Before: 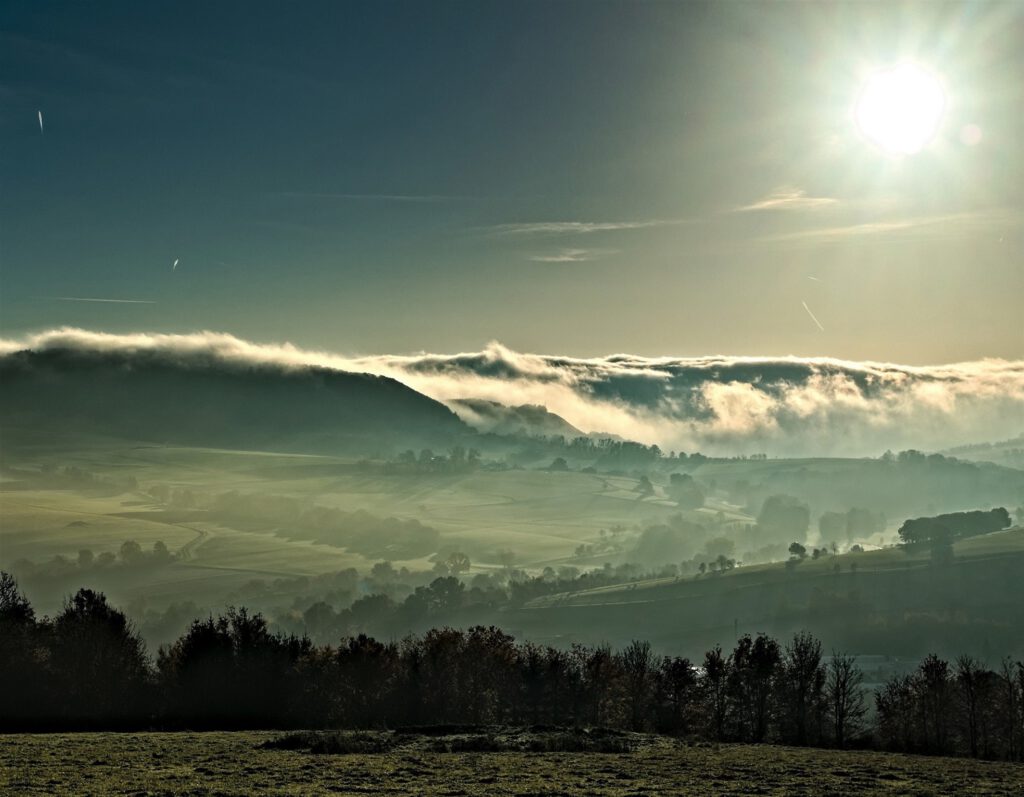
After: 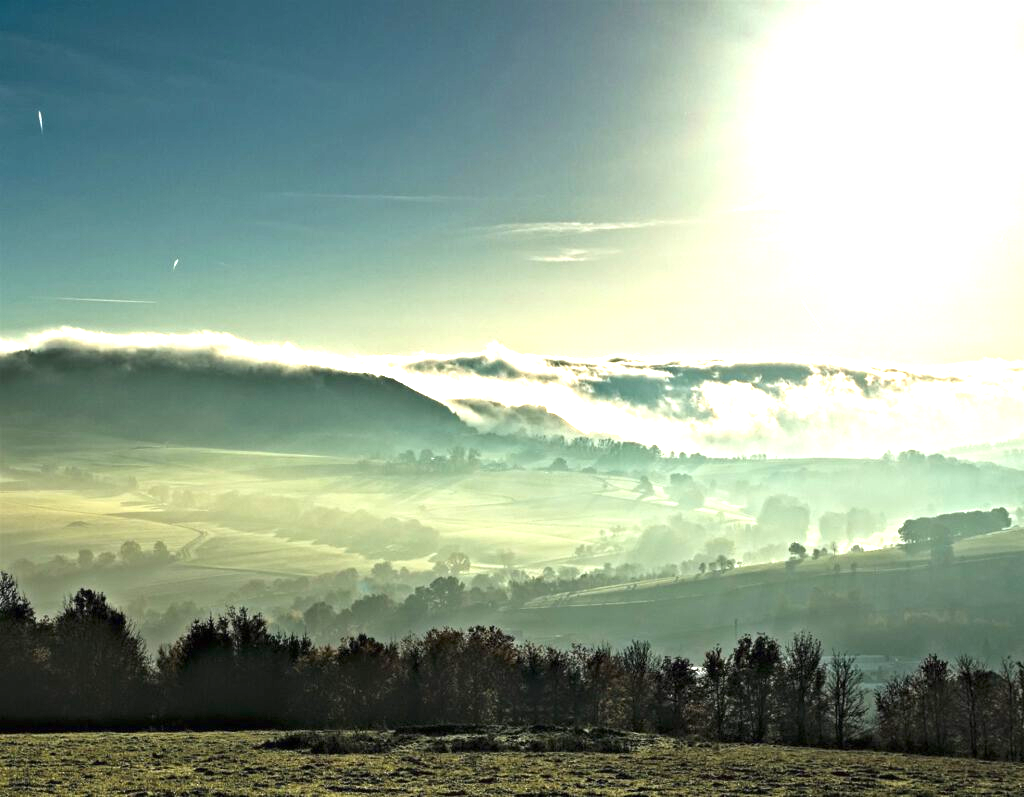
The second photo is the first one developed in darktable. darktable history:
exposure: black level correction 0, exposure 1.617 EV, compensate exposure bias true, compensate highlight preservation false
